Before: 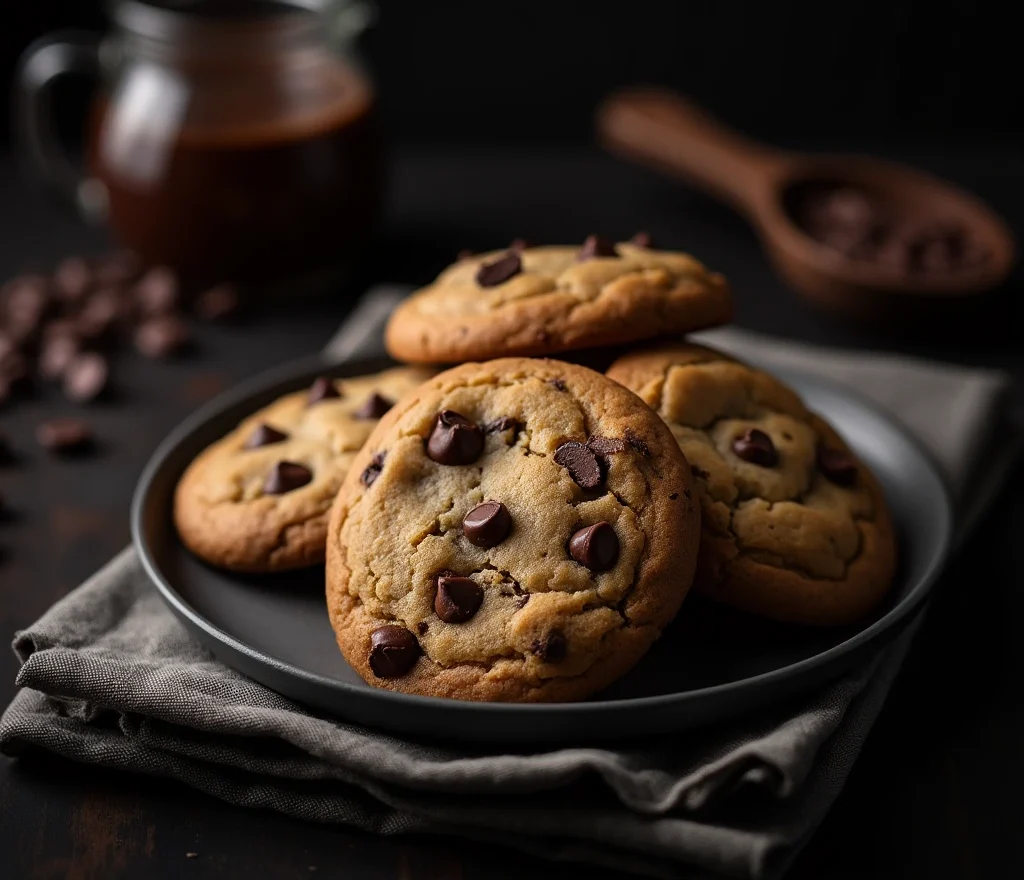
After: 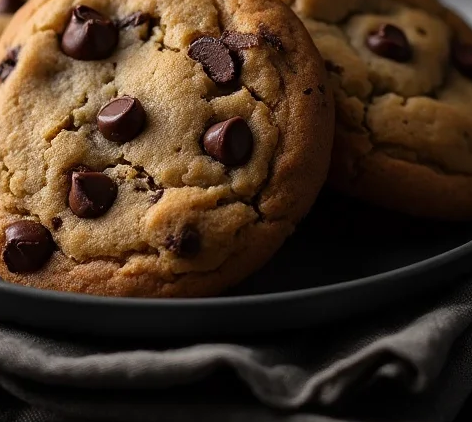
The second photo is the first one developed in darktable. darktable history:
crop: left 35.758%, top 46.049%, right 18.066%, bottom 5.886%
